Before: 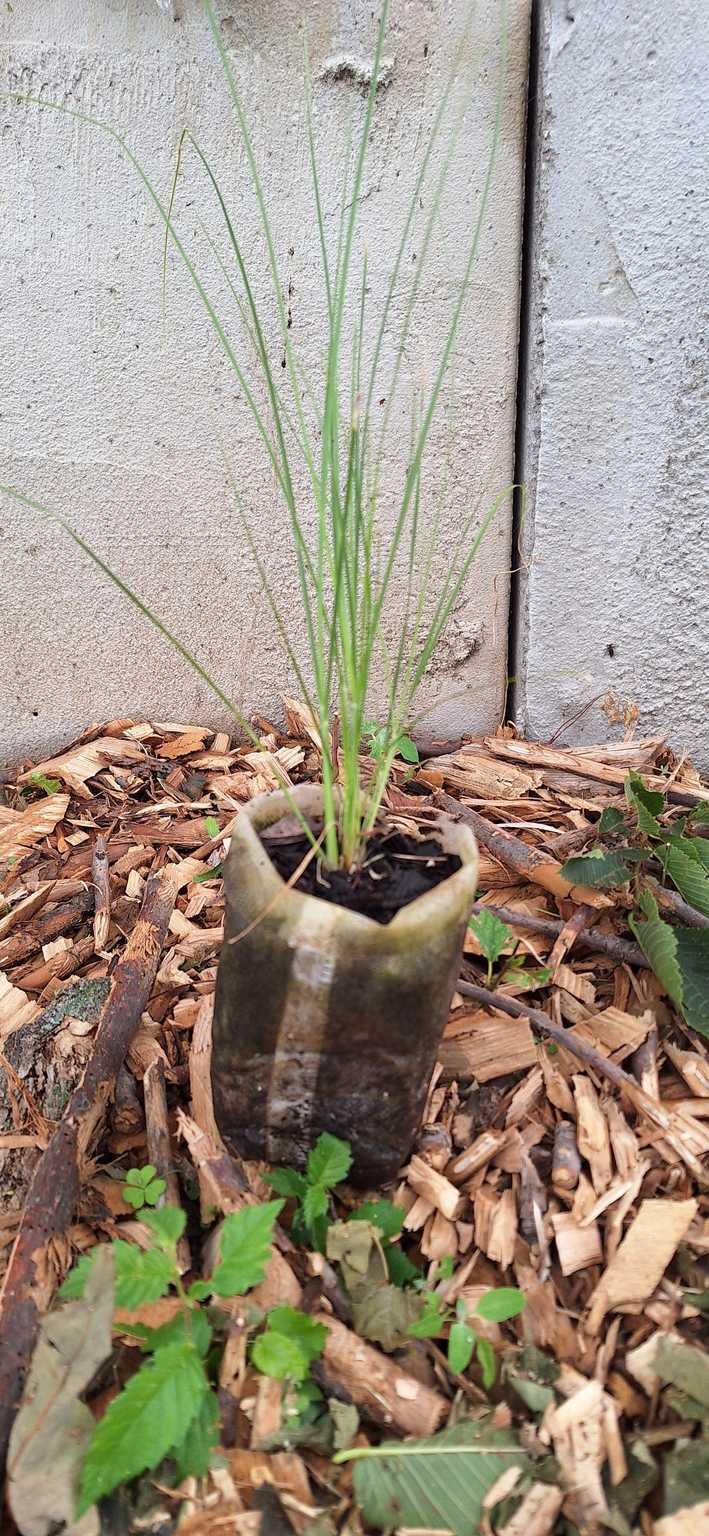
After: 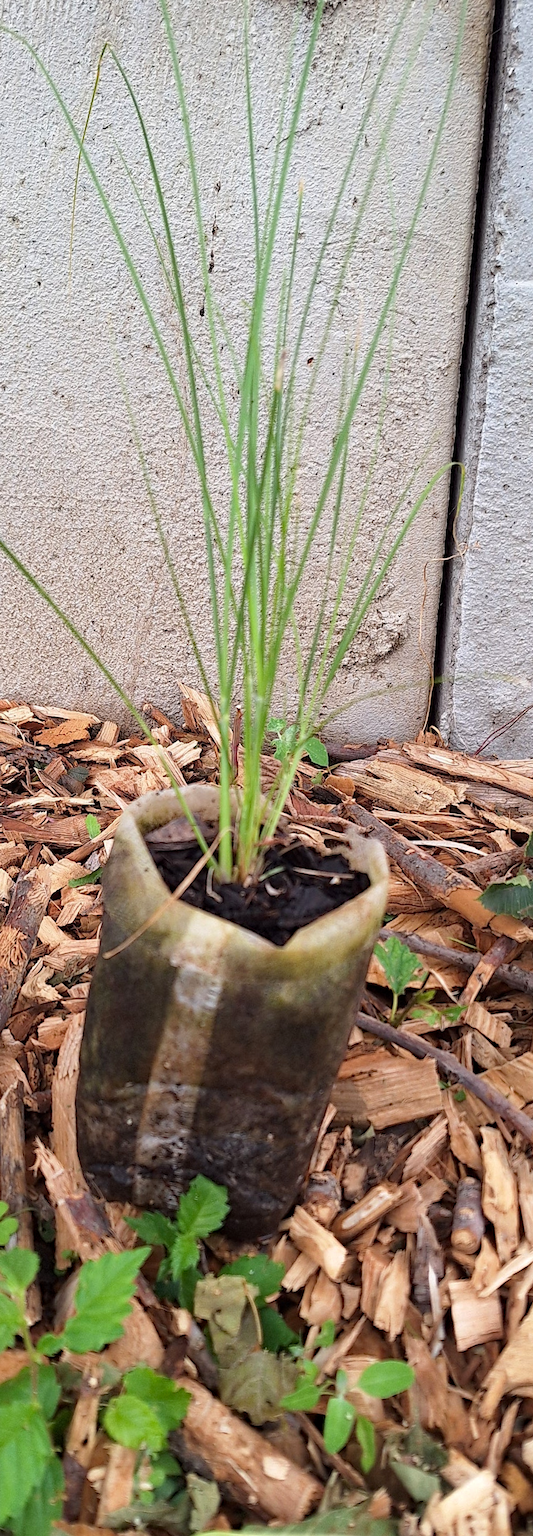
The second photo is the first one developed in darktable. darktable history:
crop and rotate: angle -3.22°, left 14.055%, top 0.031%, right 10.754%, bottom 0.056%
haze removal: compatibility mode true, adaptive false
